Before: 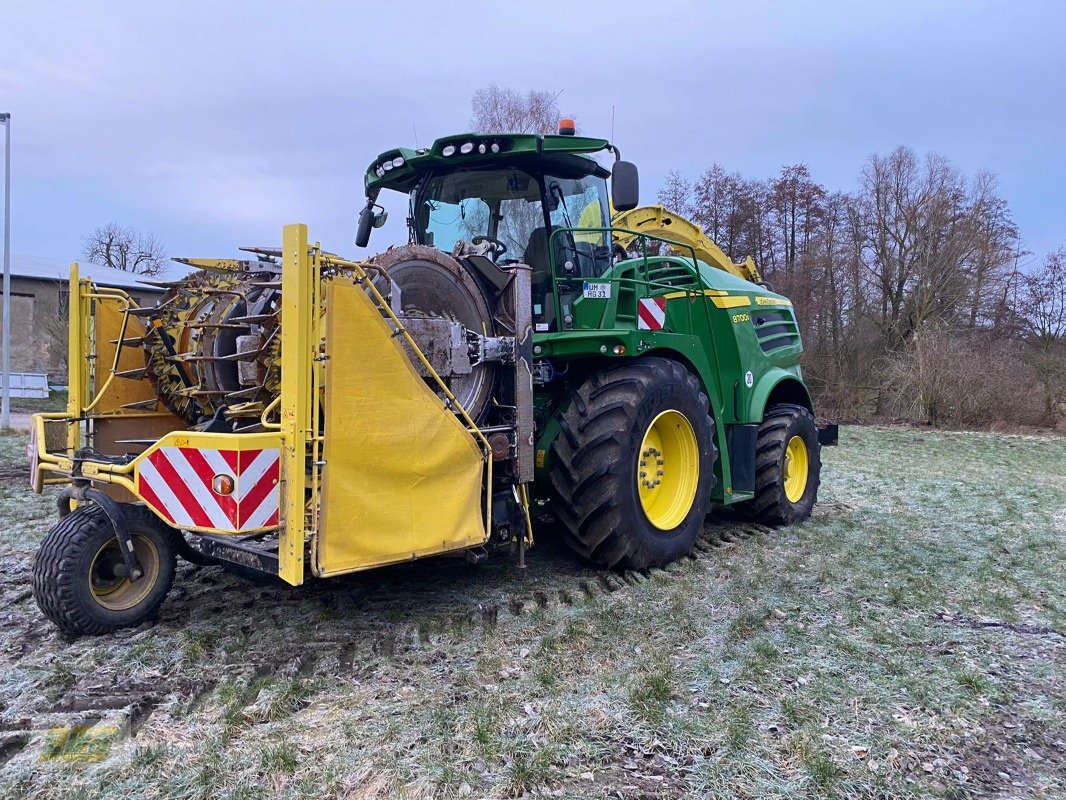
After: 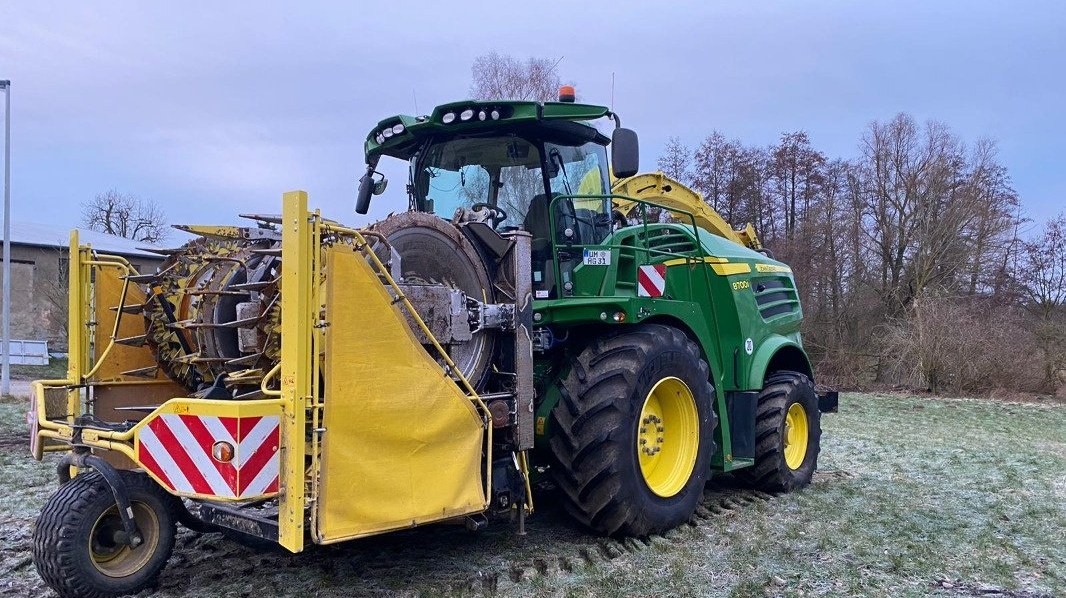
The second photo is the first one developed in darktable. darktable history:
crop: top 4.166%, bottom 20.986%
